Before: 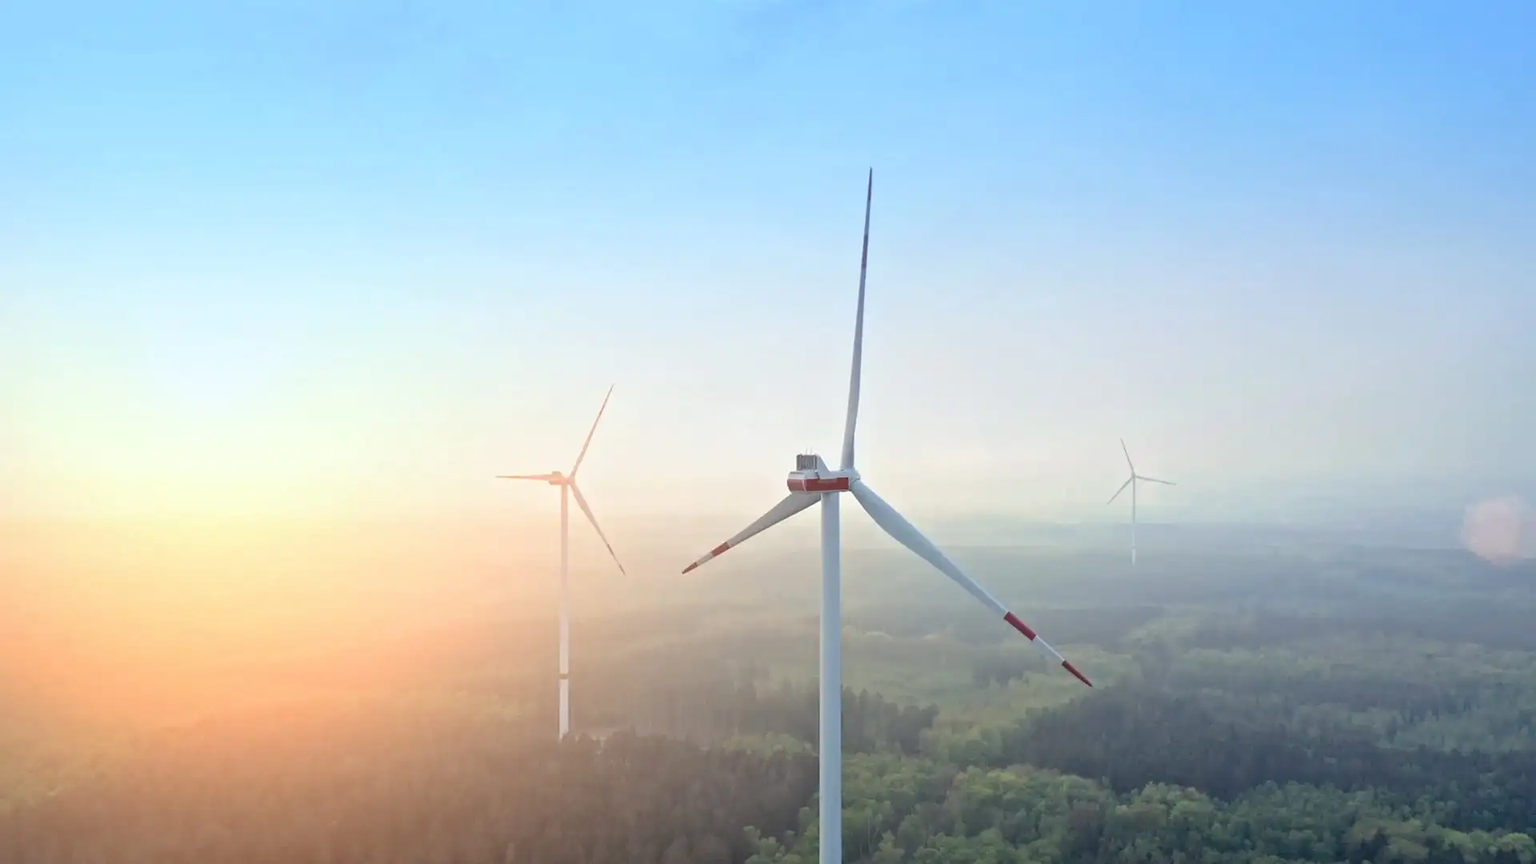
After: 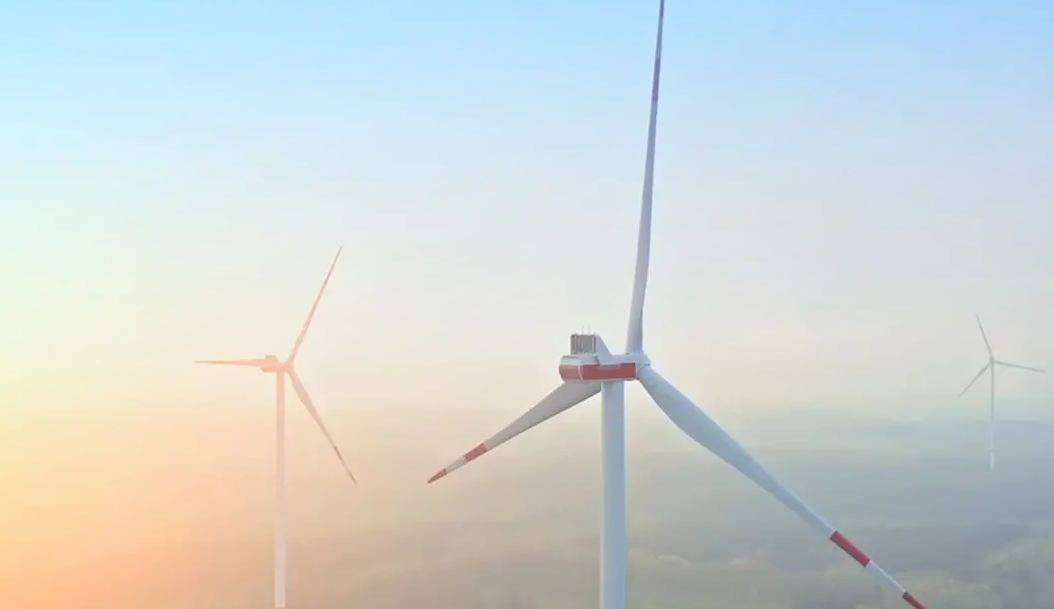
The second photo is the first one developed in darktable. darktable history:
local contrast: detail 71%
crop and rotate: left 22.141%, top 21.747%, right 22.92%, bottom 21.804%
